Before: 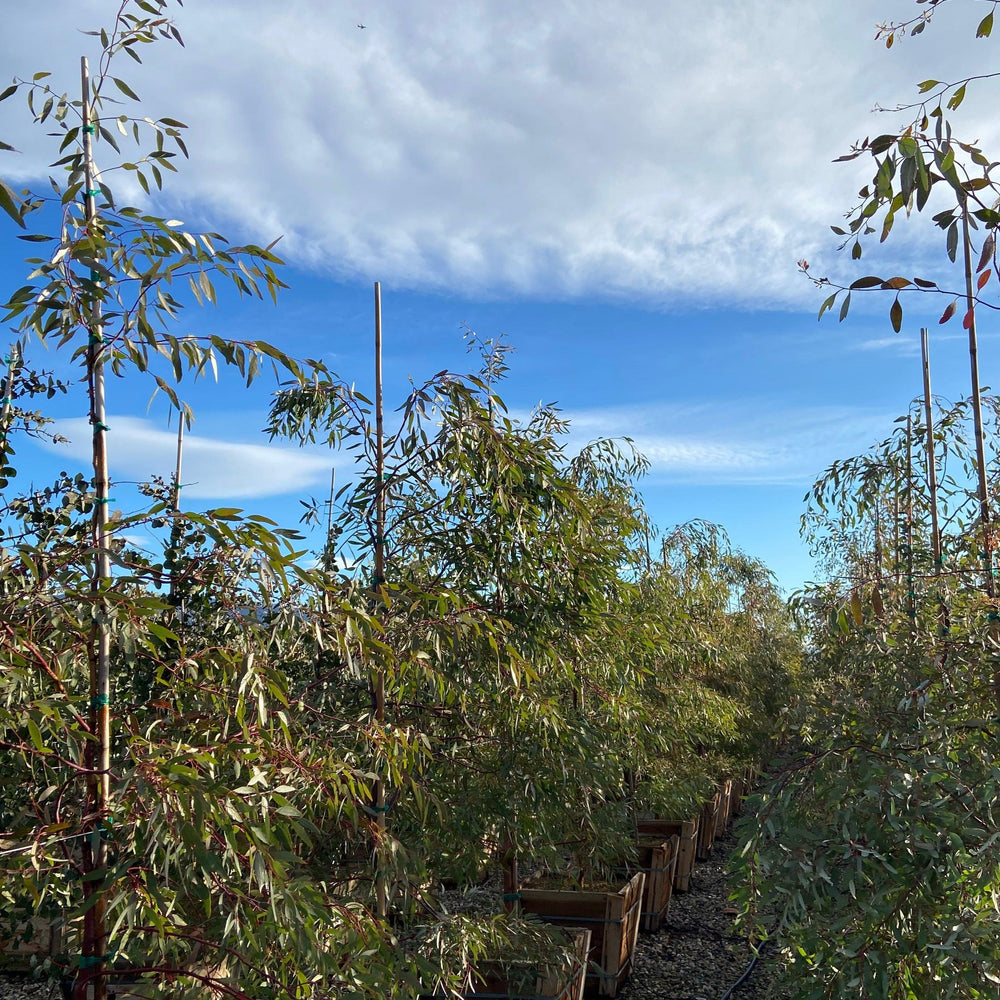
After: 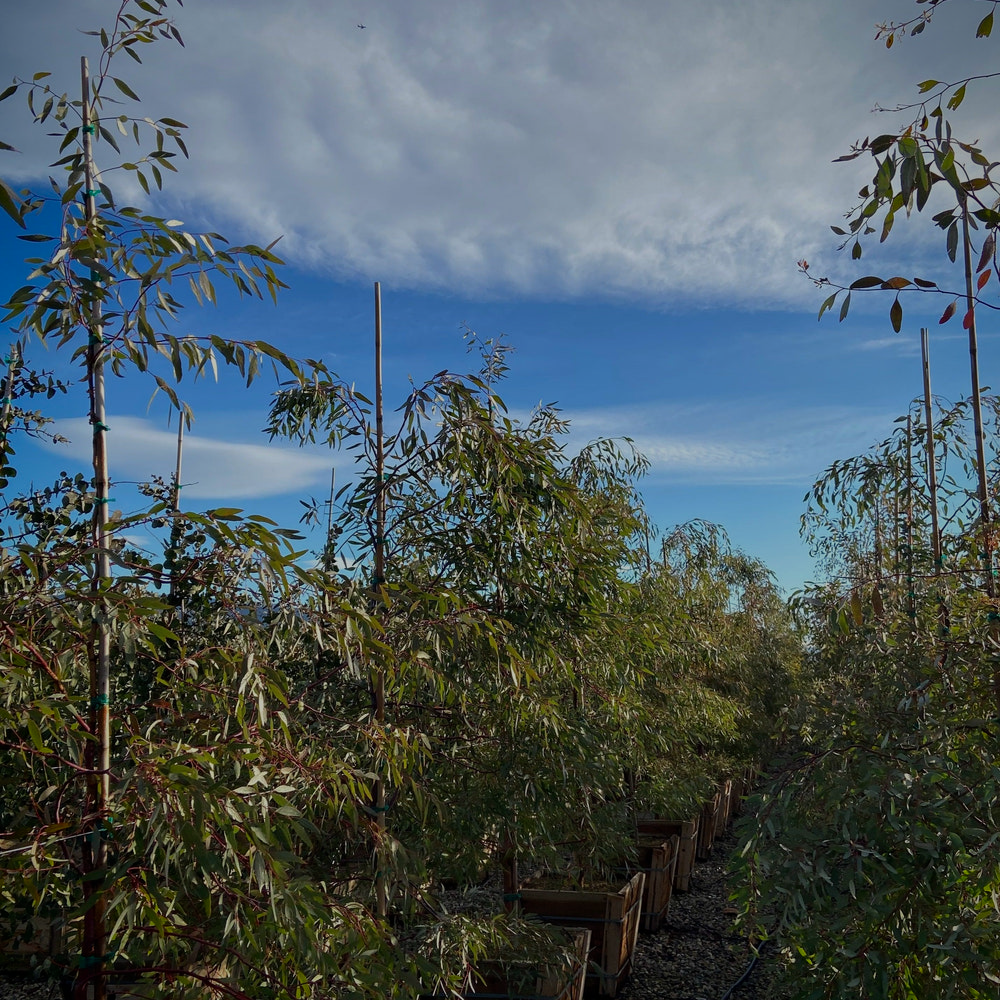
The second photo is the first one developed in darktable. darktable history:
vignetting: fall-off radius 61.1%, saturation 0.365
exposure: exposure -0.927 EV, compensate highlight preservation false
